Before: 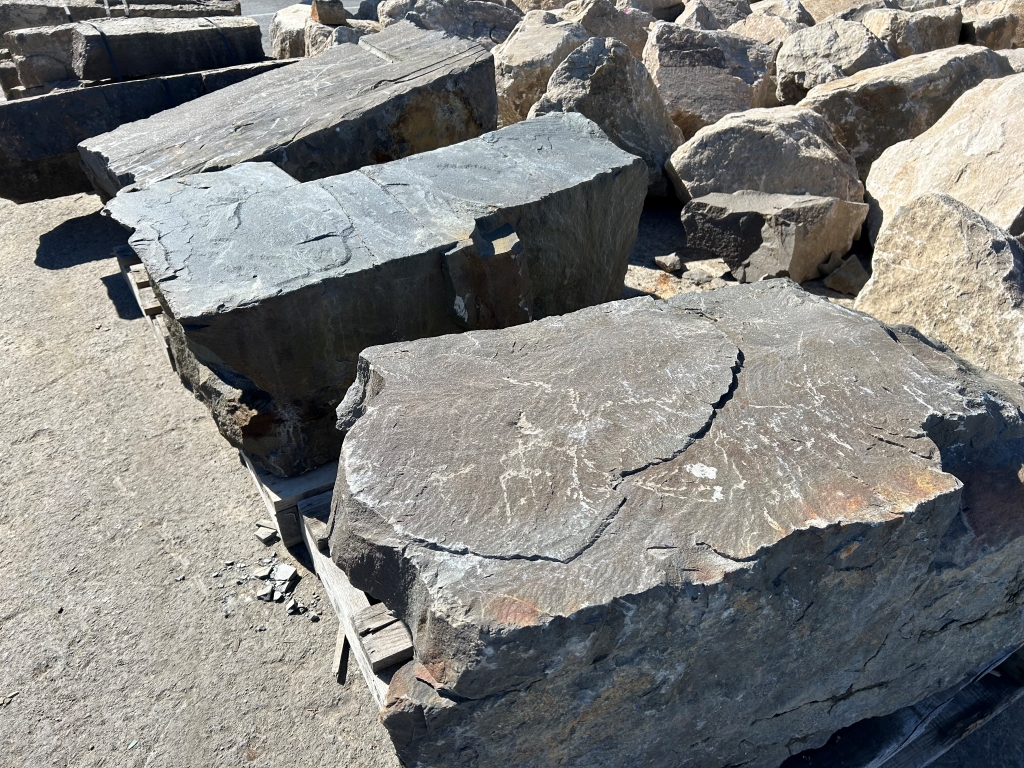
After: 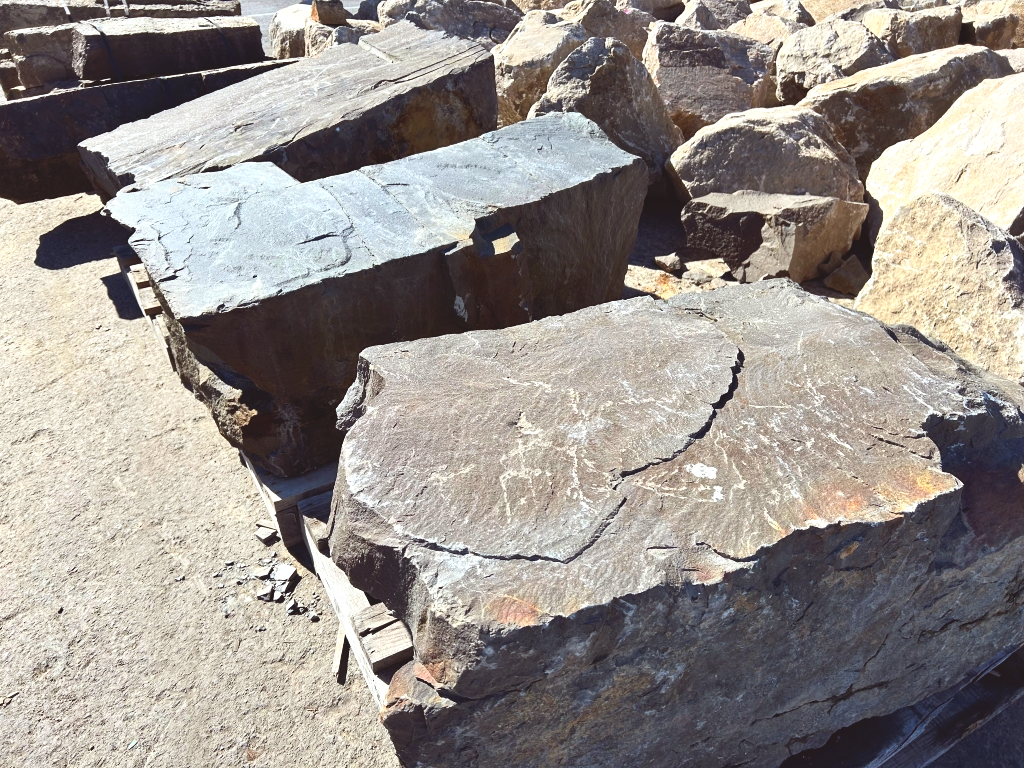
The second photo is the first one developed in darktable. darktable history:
tone equalizer: -8 EV -0.75 EV, -7 EV -0.7 EV, -6 EV -0.6 EV, -5 EV -0.4 EV, -3 EV 0.4 EV, -2 EV 0.6 EV, -1 EV 0.7 EV, +0 EV 0.75 EV, edges refinement/feathering 500, mask exposure compensation -1.57 EV, preserve details no
color balance: mode lift, gamma, gain (sRGB), lift [1, 1.049, 1, 1]
contrast brightness saturation: contrast -0.19, saturation 0.19
shadows and highlights: shadows 0, highlights 40
